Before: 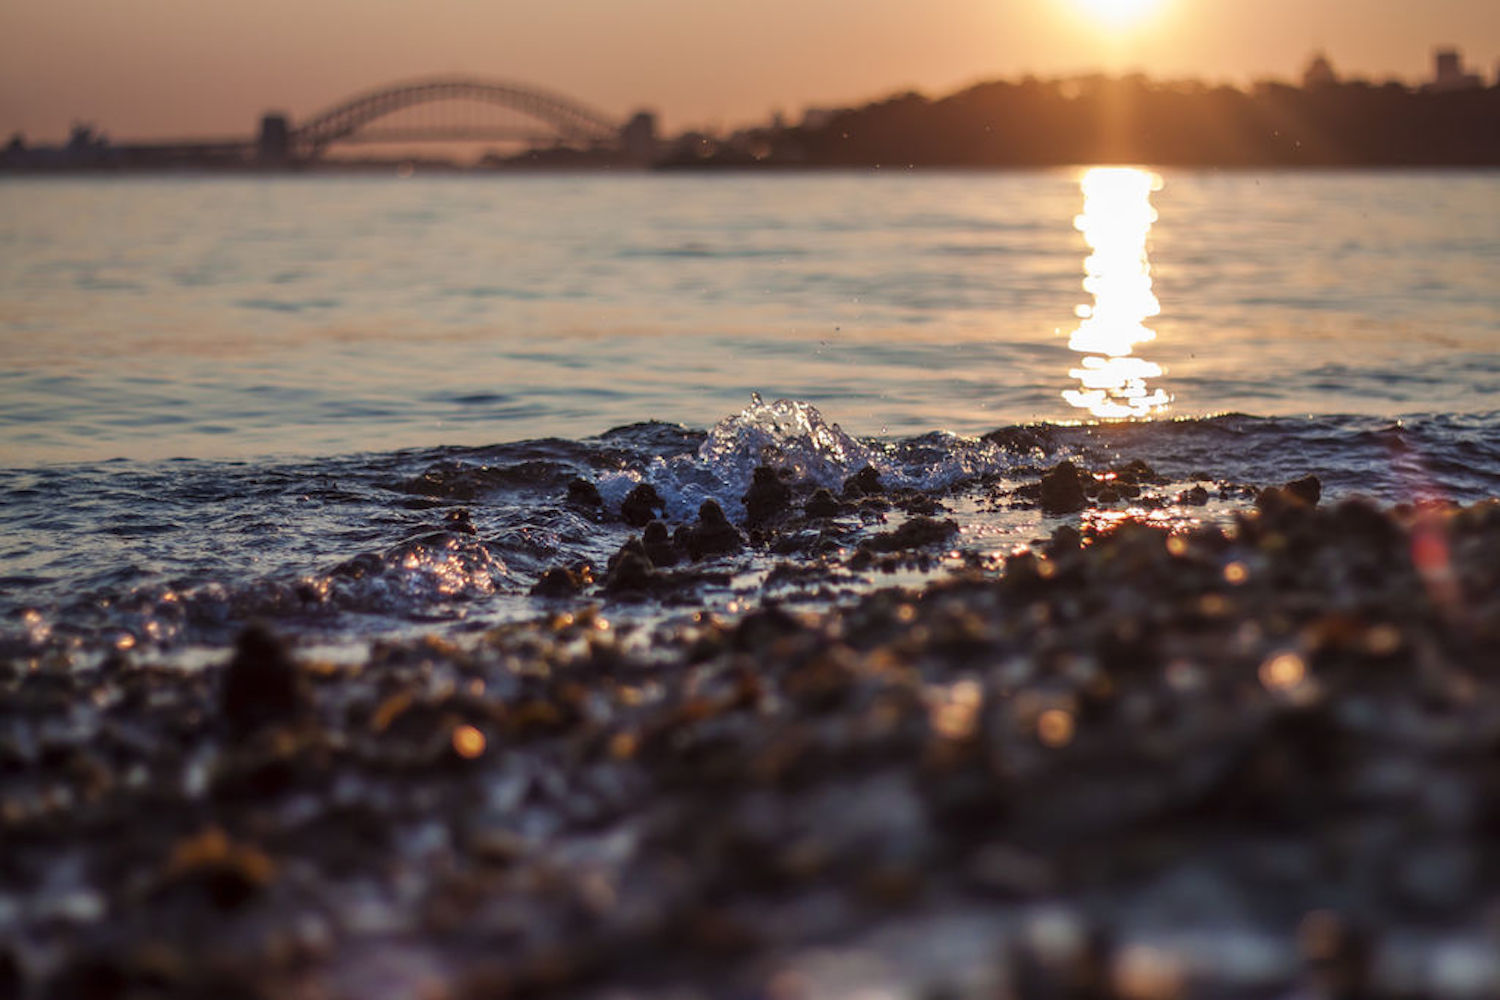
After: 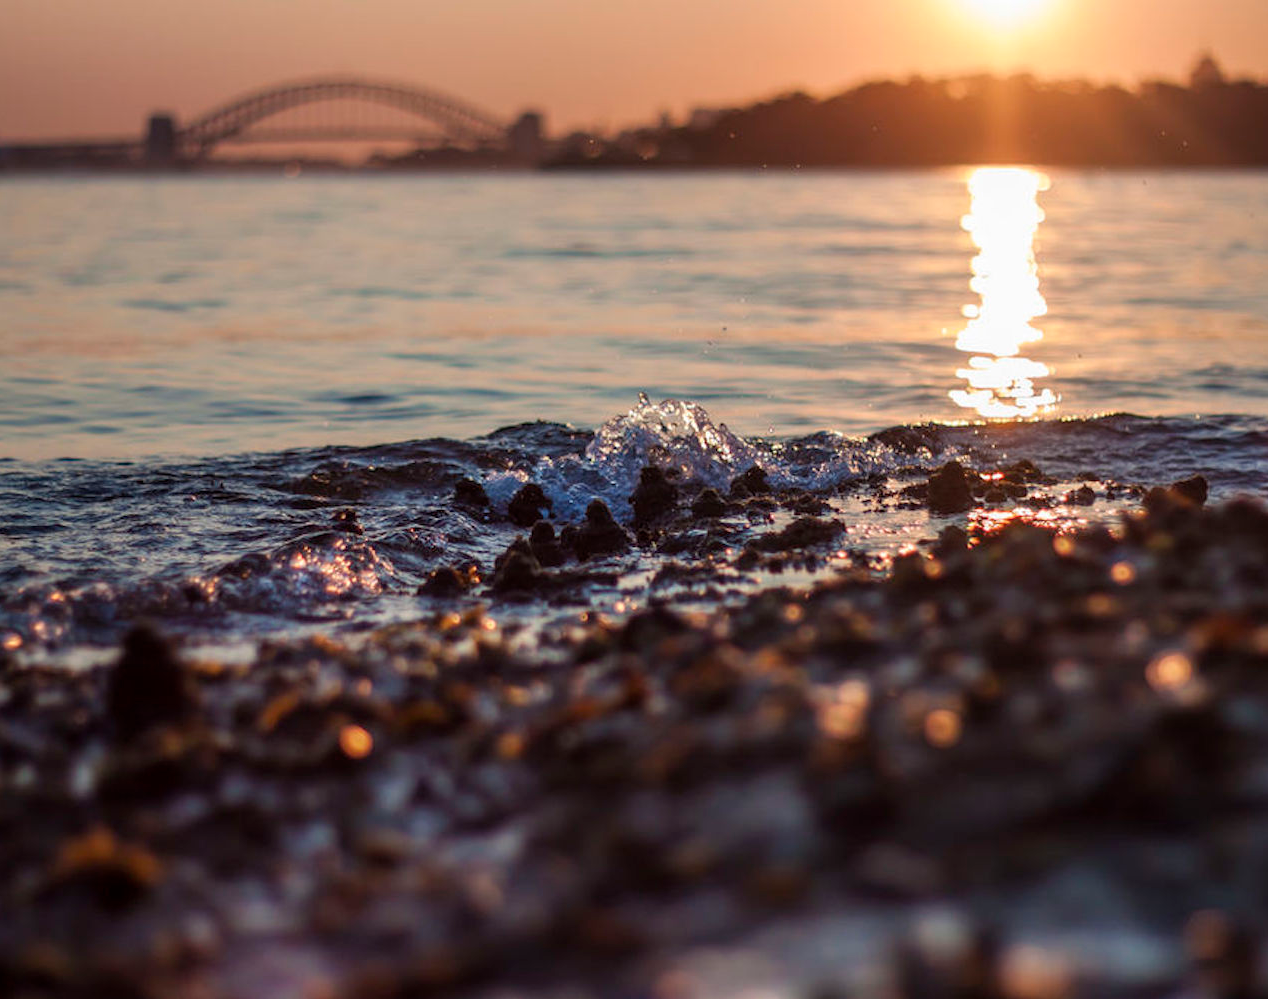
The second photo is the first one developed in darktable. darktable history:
crop: left 7.597%, right 7.854%
tone equalizer: on, module defaults
